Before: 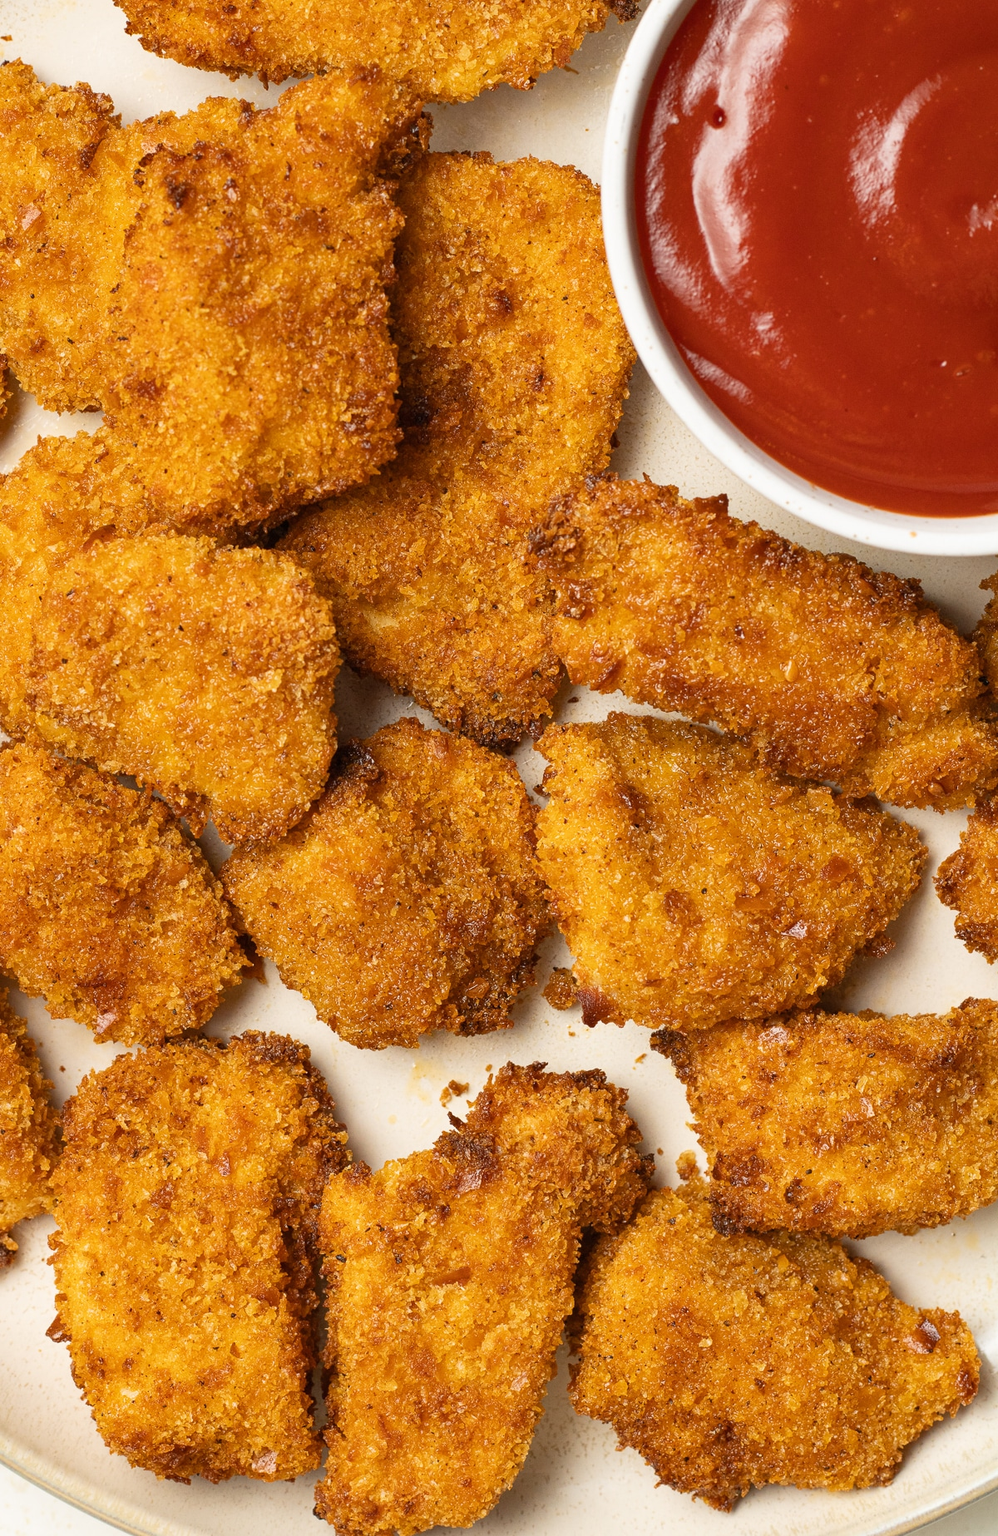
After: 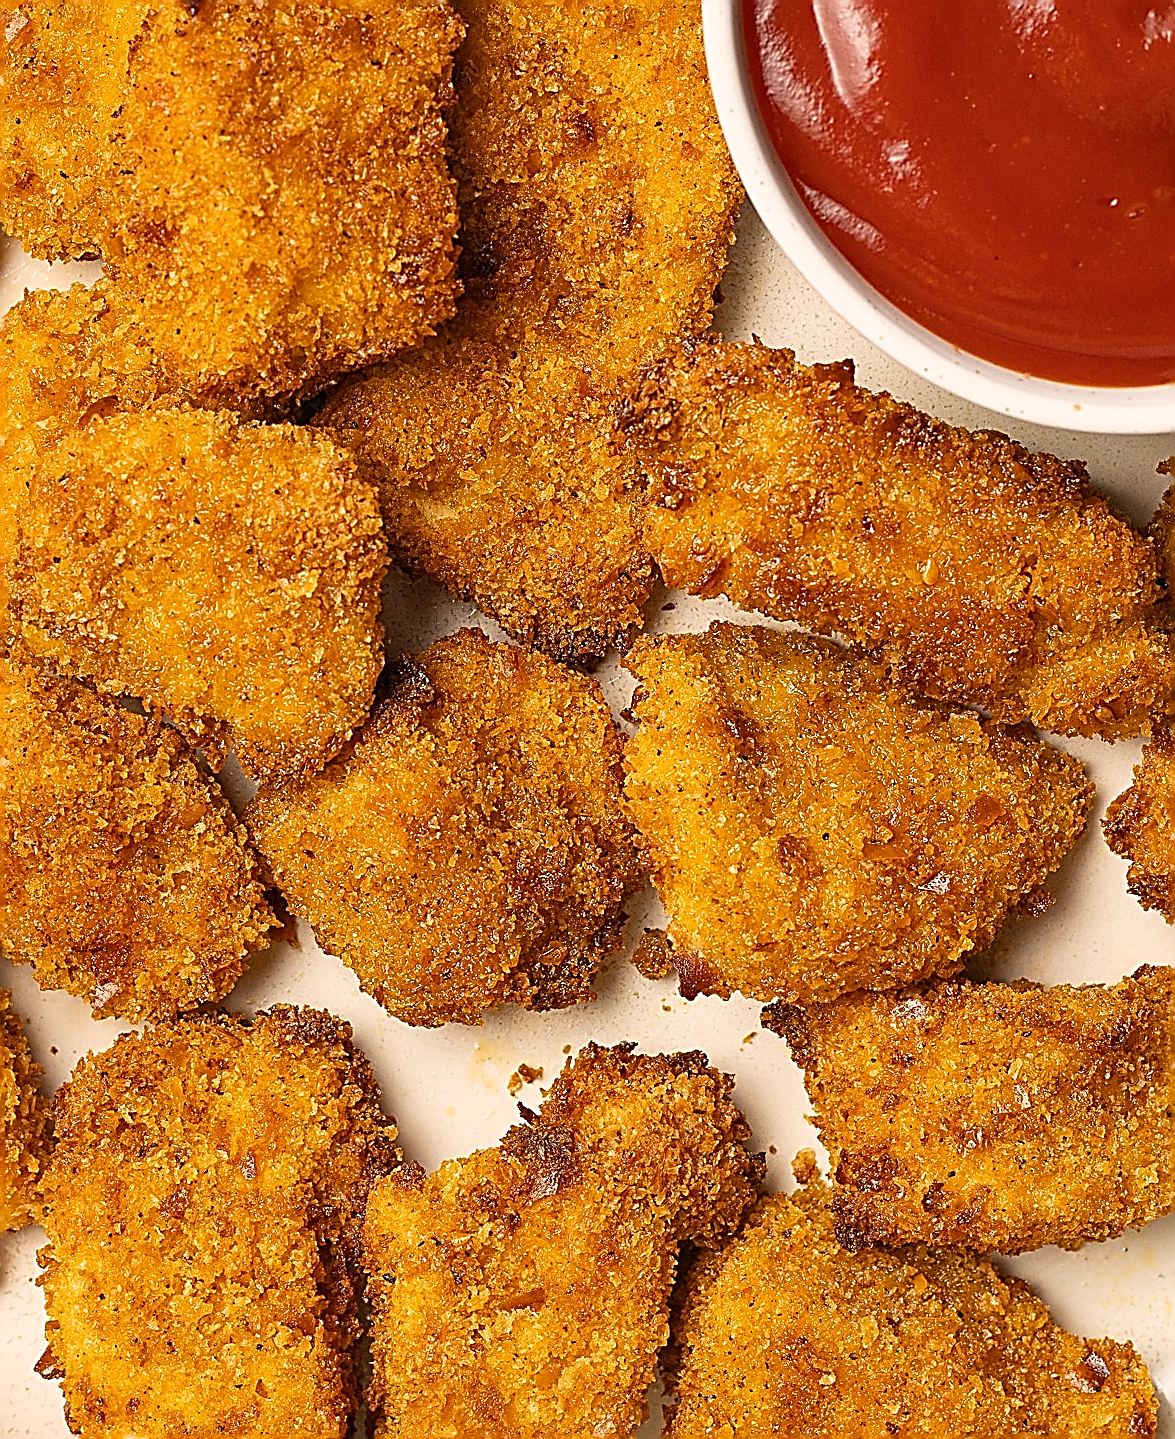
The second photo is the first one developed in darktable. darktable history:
crop and rotate: left 1.814%, top 12.818%, right 0.25%, bottom 9.225%
sharpen: amount 2
color correction: highlights a* 3.84, highlights b* 5.07
